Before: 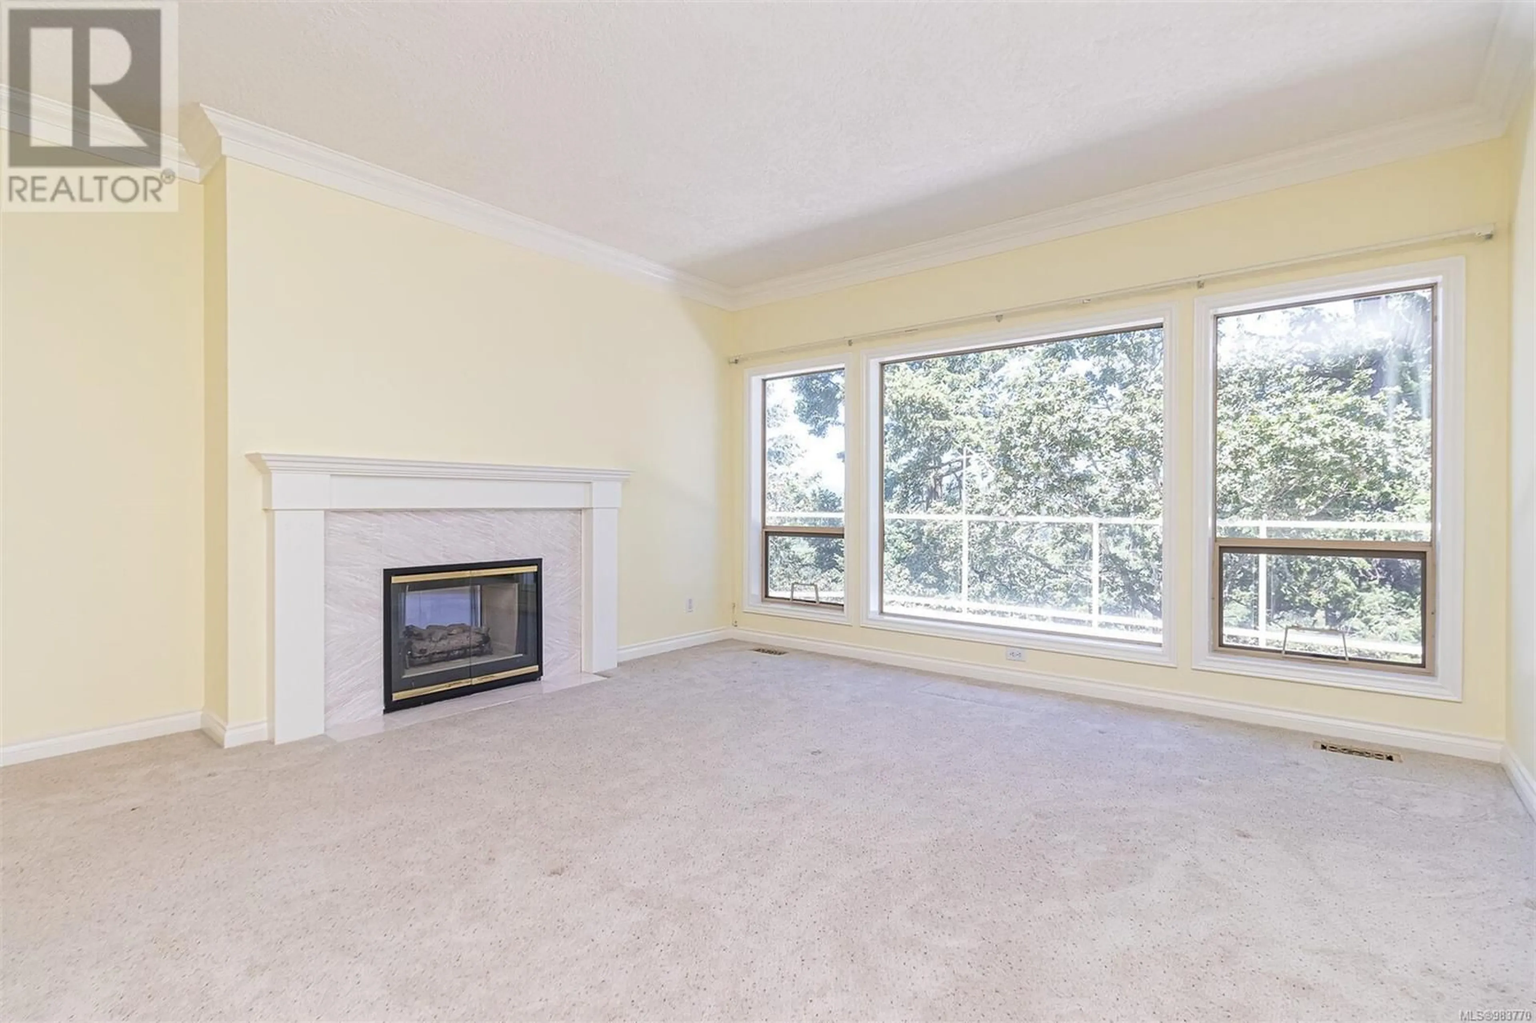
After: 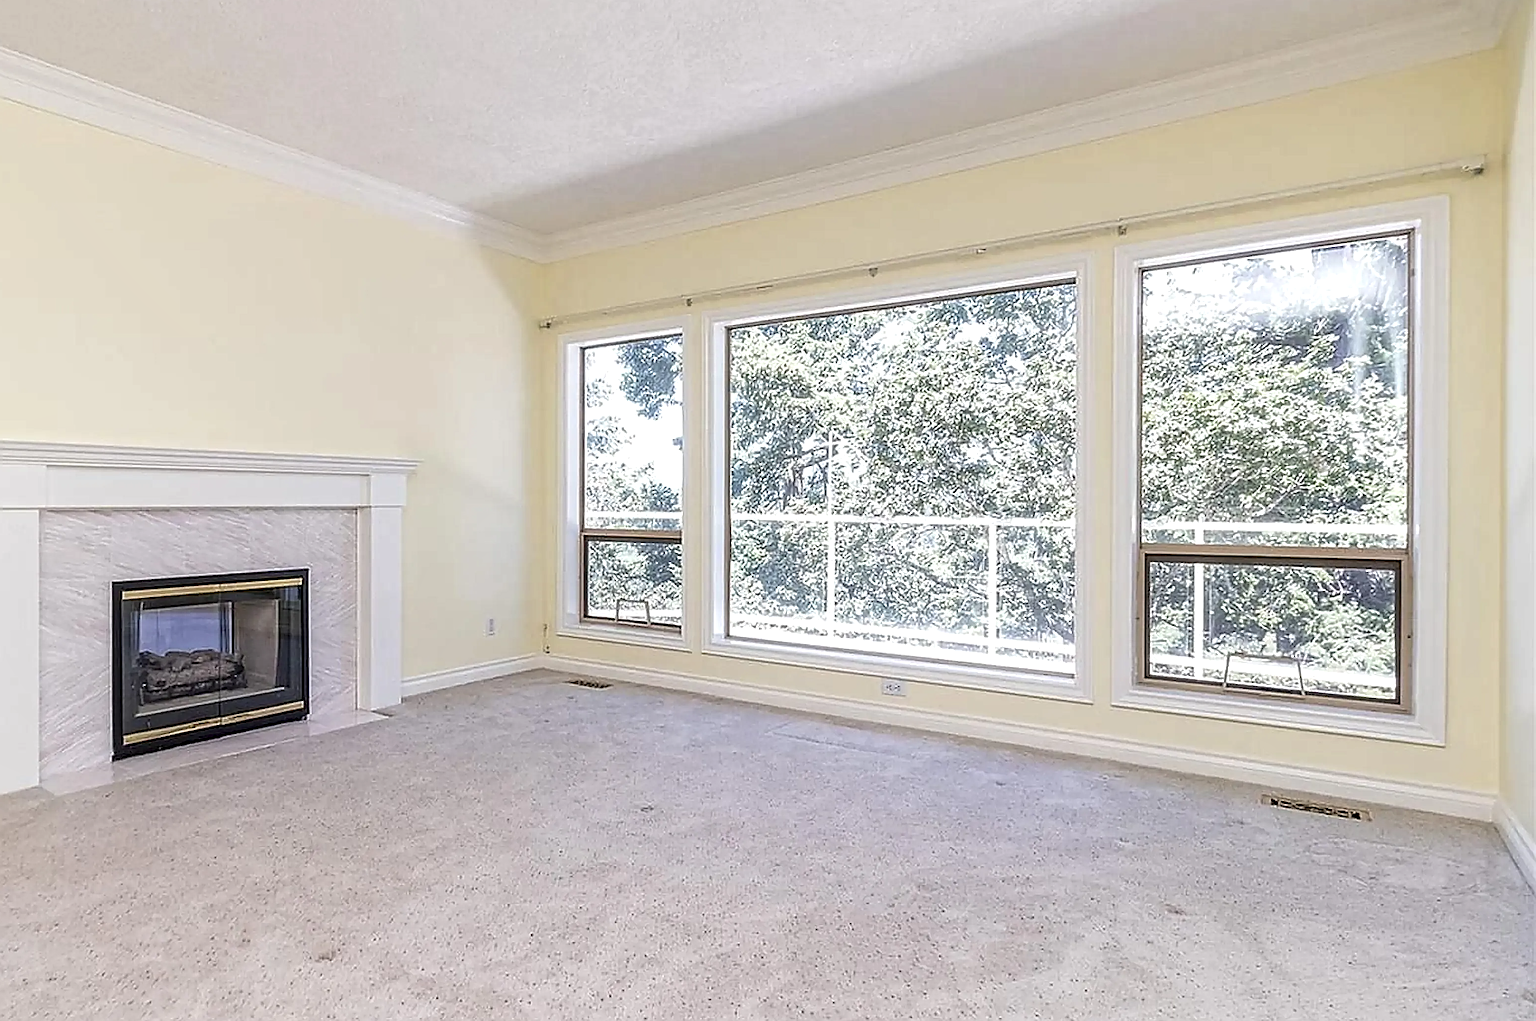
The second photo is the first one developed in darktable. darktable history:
local contrast: detail 150%
sharpen: amount 1.996
crop: left 19.077%, top 9.639%, right 0%, bottom 9.584%
